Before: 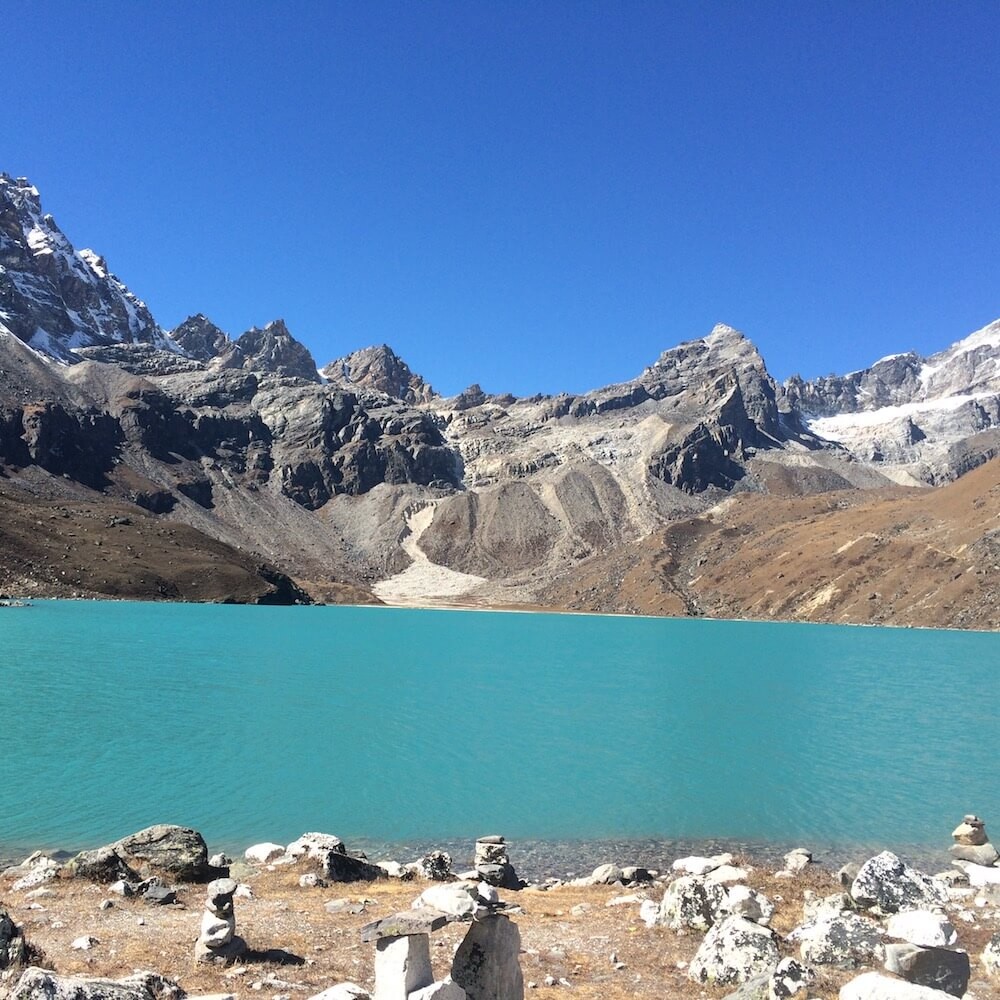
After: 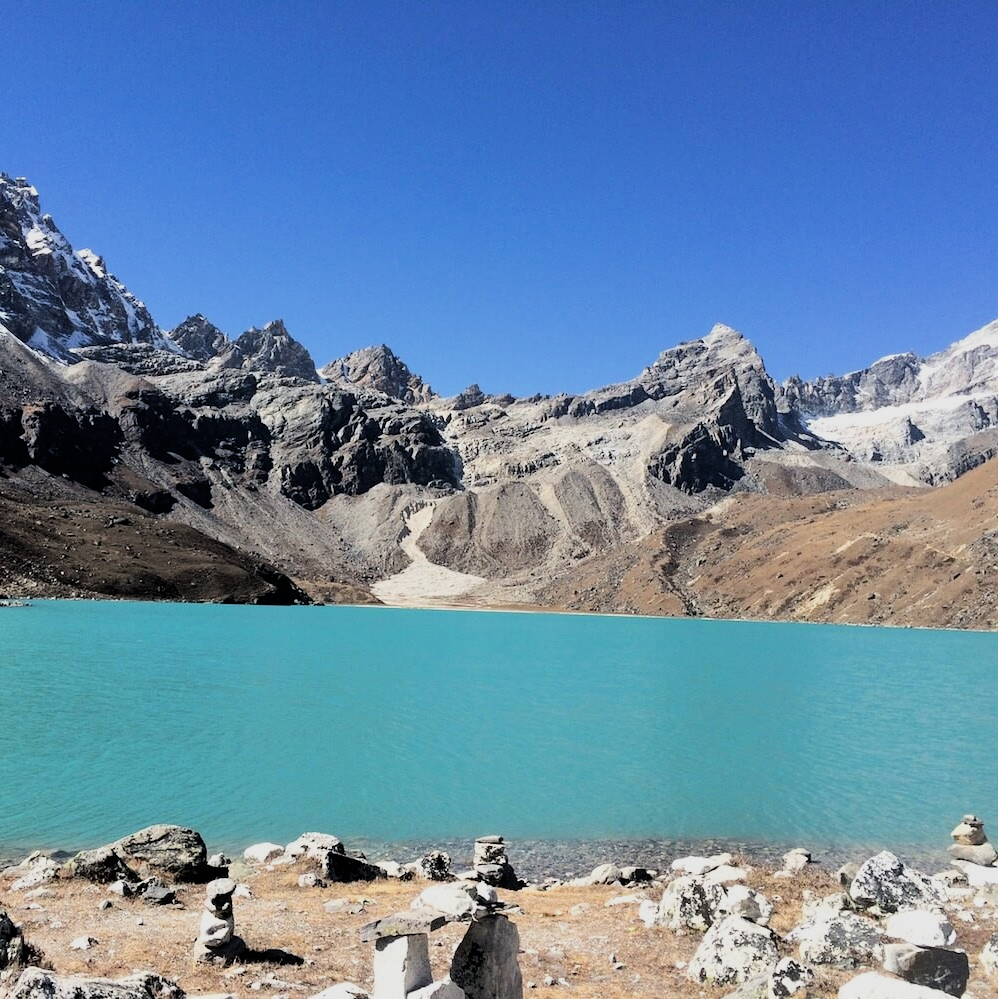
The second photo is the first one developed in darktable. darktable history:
crop and rotate: left 0.126%
filmic rgb: black relative exposure -5 EV, hardness 2.88, contrast 1.4
